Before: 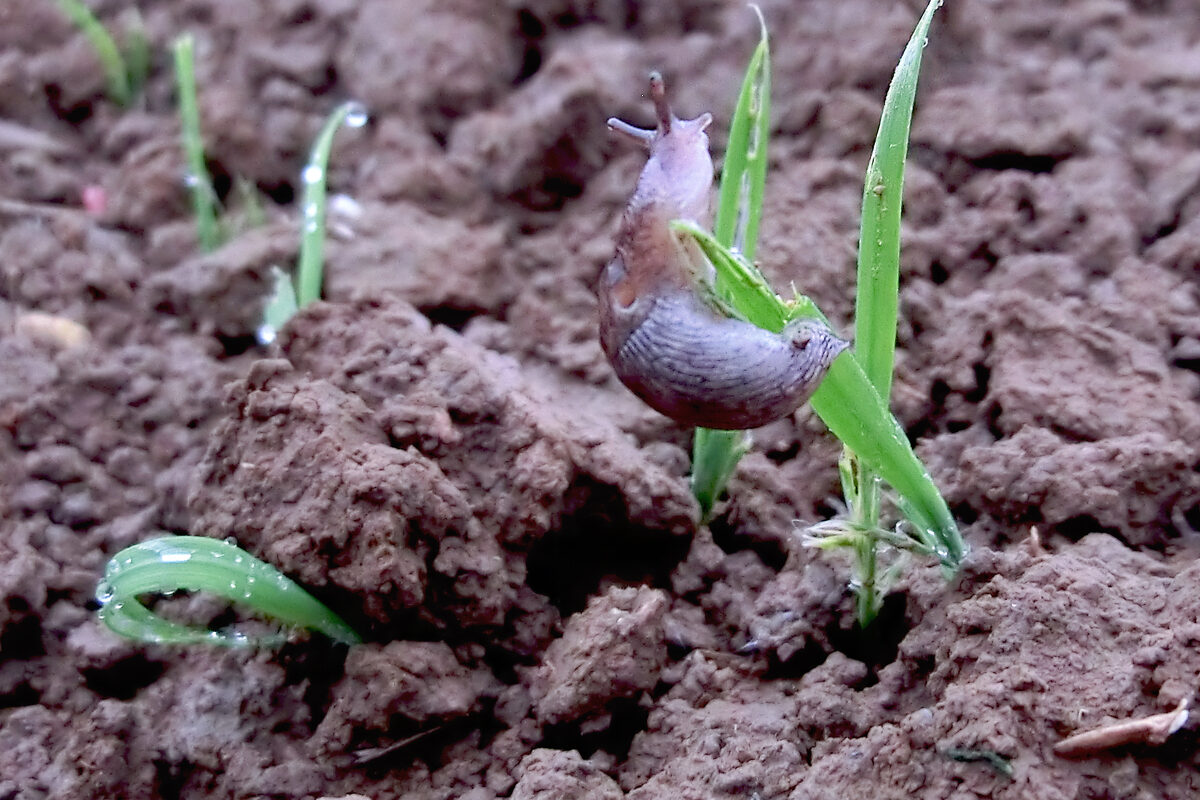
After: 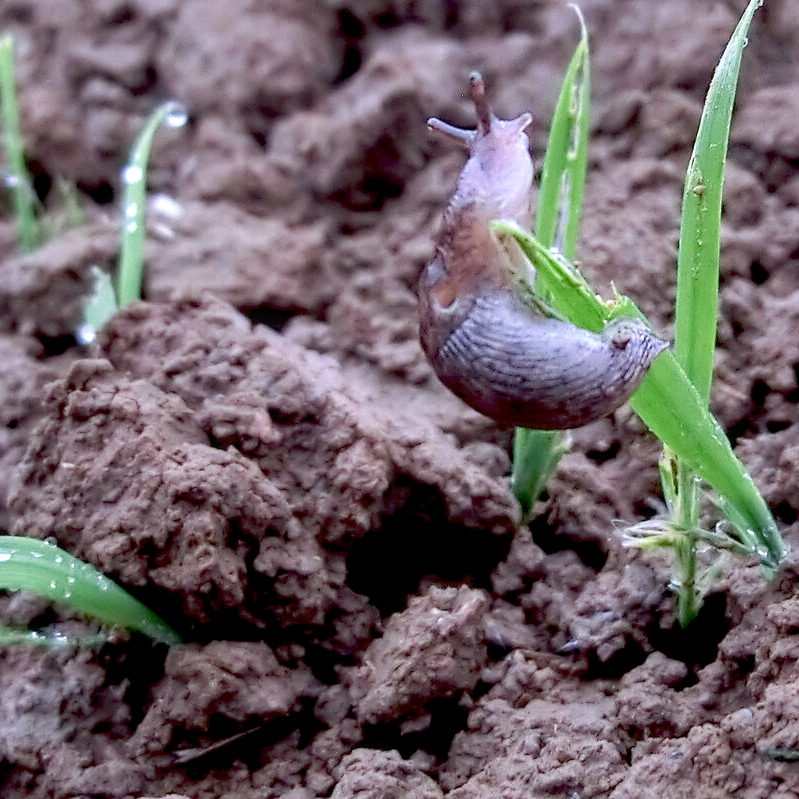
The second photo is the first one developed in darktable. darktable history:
crop and rotate: left 15.055%, right 18.278%
local contrast: on, module defaults
